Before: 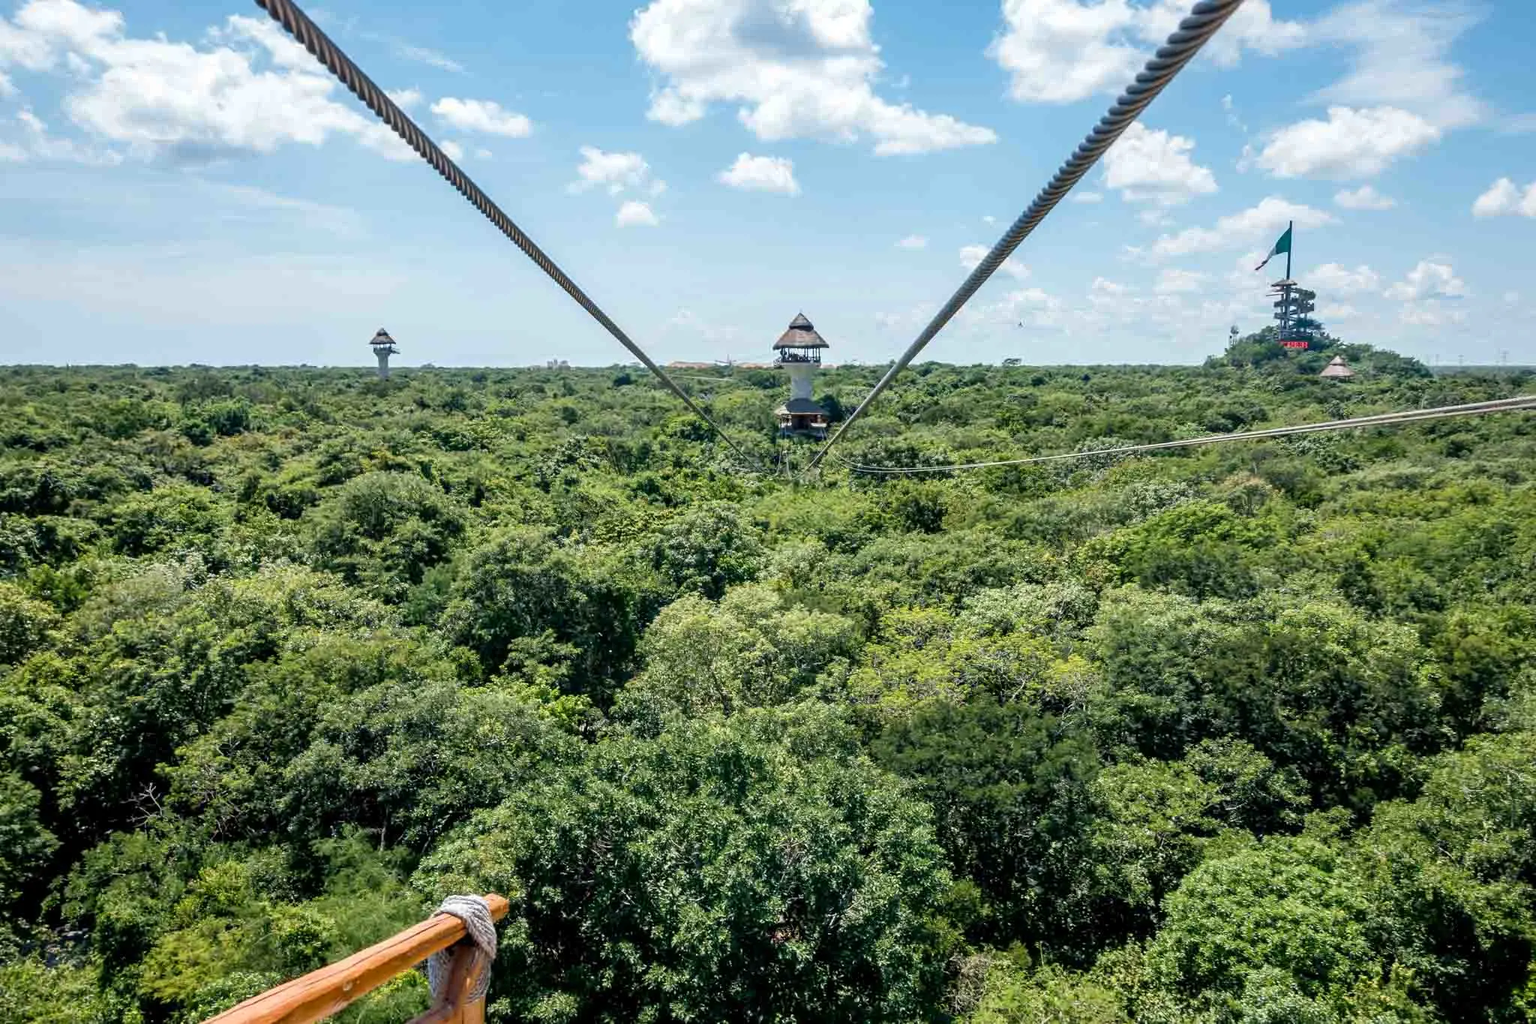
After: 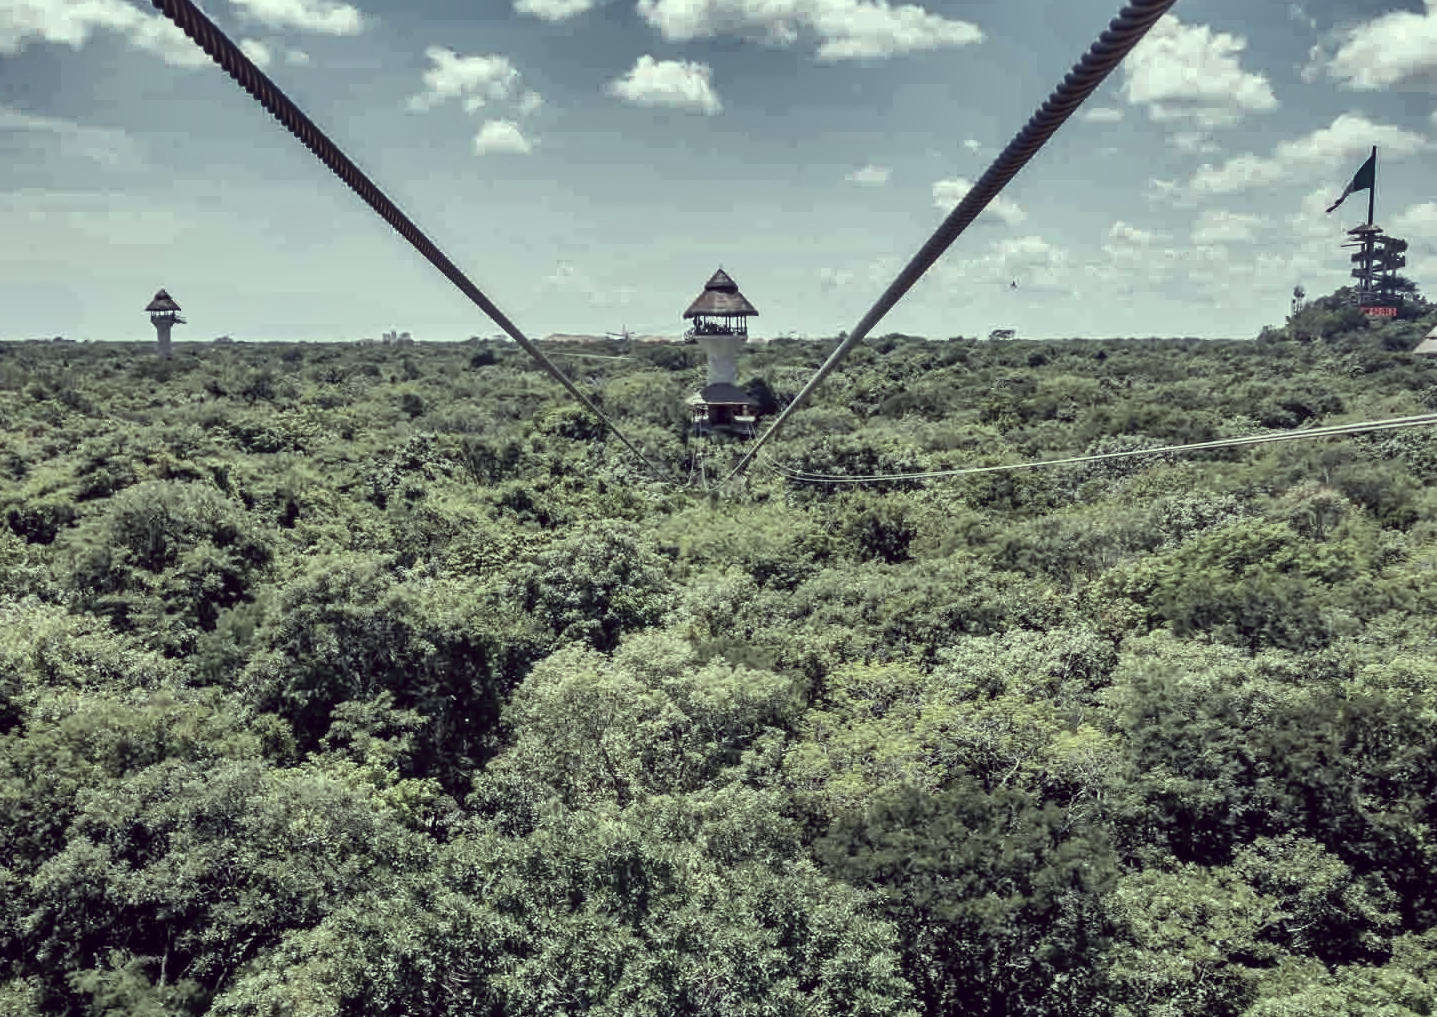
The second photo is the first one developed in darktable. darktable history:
shadows and highlights: radius 106.72, shadows 40.54, highlights -72.37, low approximation 0.01, soften with gaussian
crop and rotate: left 16.945%, top 10.893%, right 12.857%, bottom 14.58%
color correction: highlights a* -20.33, highlights b* 20.59, shadows a* 19.84, shadows b* -20.28, saturation 0.424
